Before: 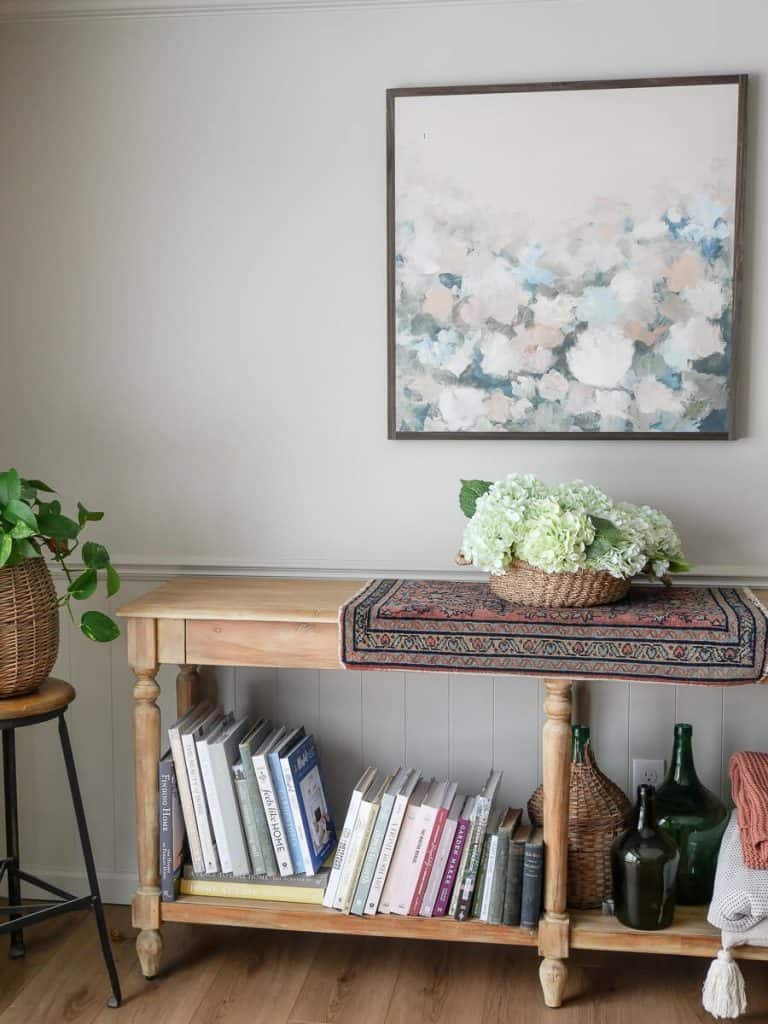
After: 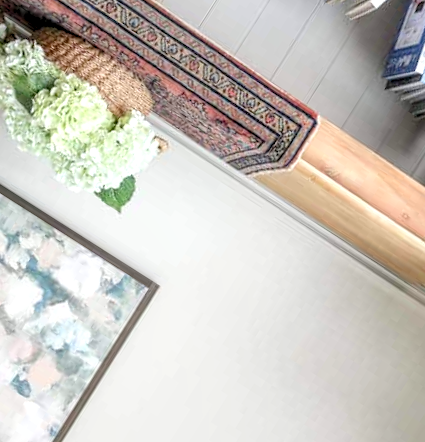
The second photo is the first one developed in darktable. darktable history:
crop and rotate: angle 147.56°, left 9.157%, top 15.568%, right 4.409%, bottom 17.127%
tone equalizer: on, module defaults
levels: levels [0.044, 0.416, 0.908]
local contrast: detail 130%
